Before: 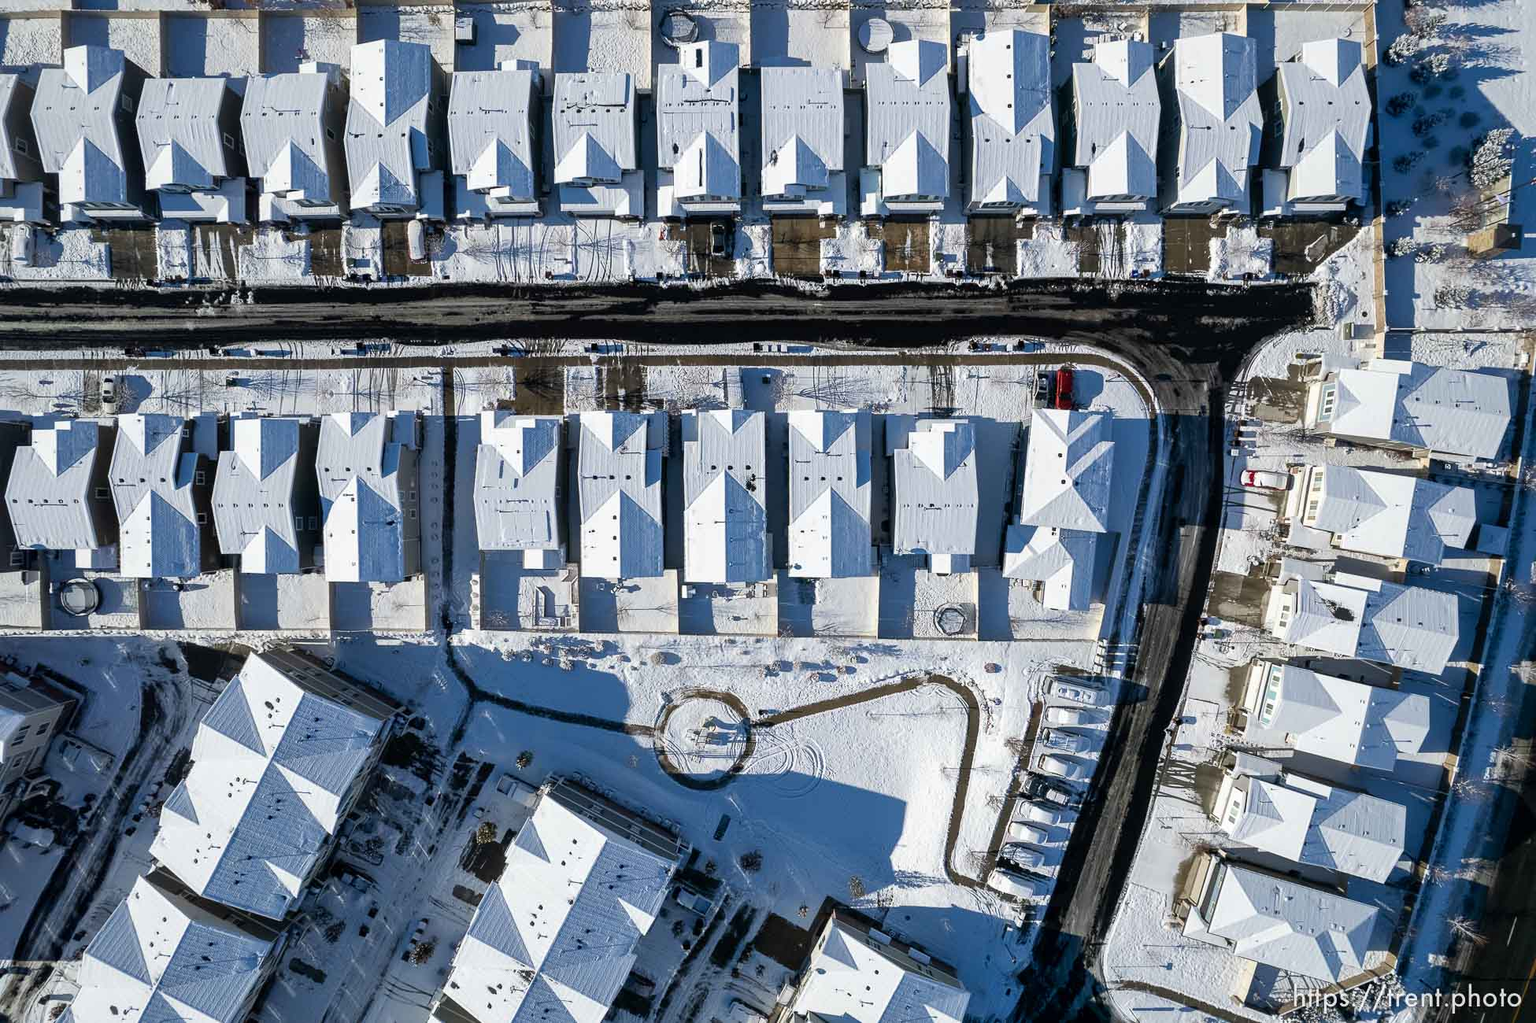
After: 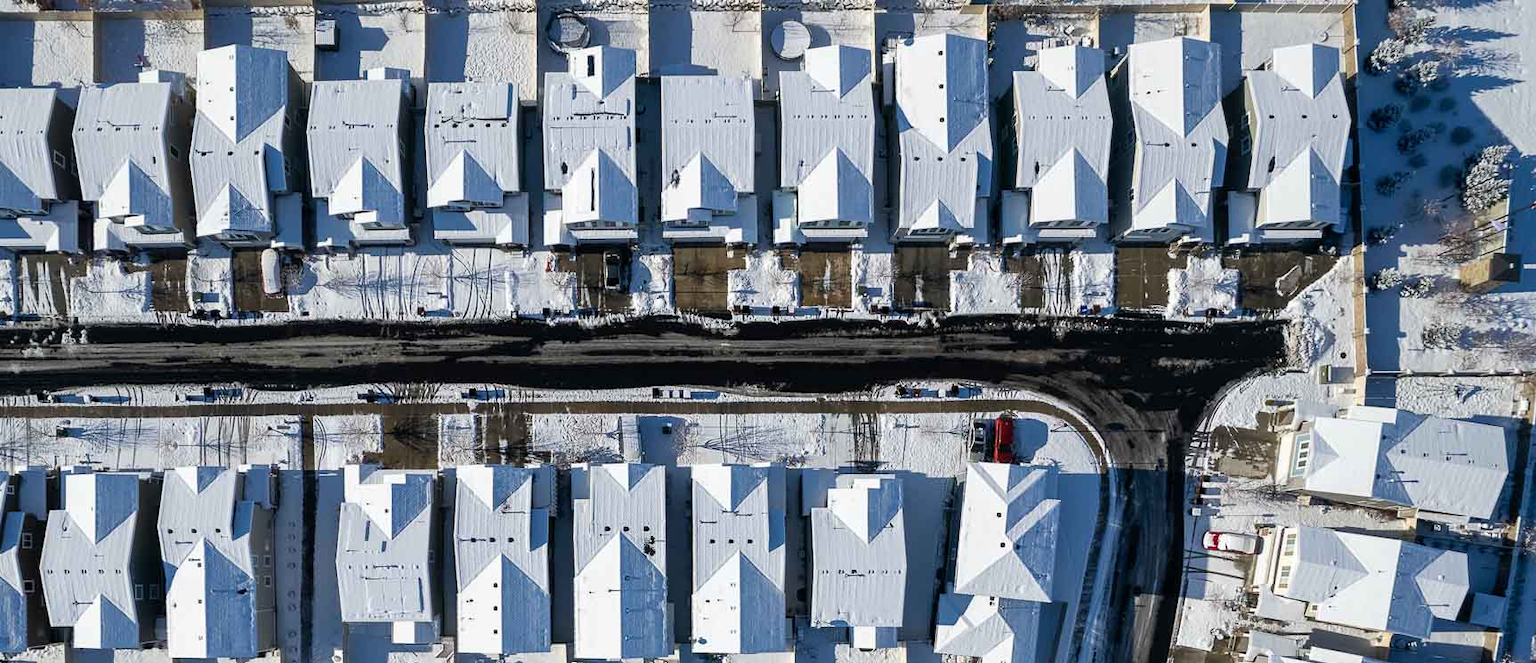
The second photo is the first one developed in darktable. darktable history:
crop and rotate: left 11.509%, bottom 42.549%
